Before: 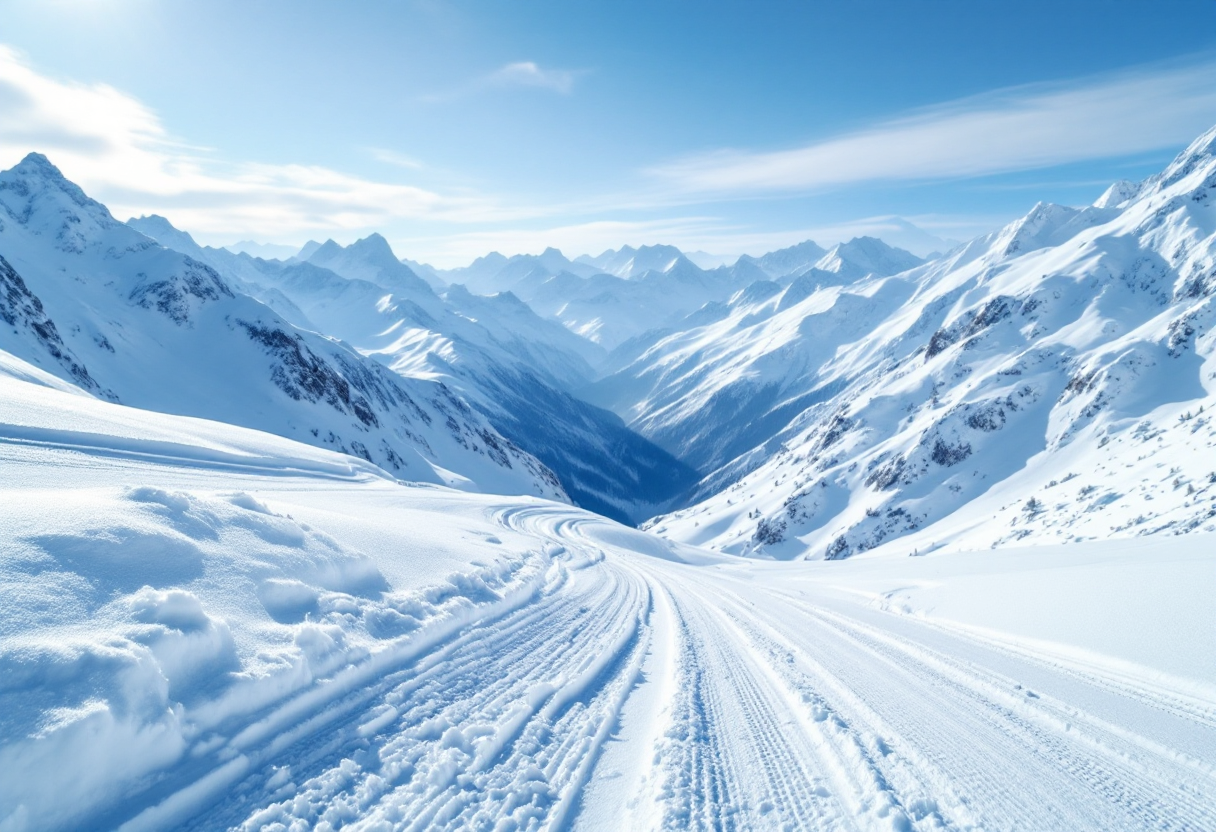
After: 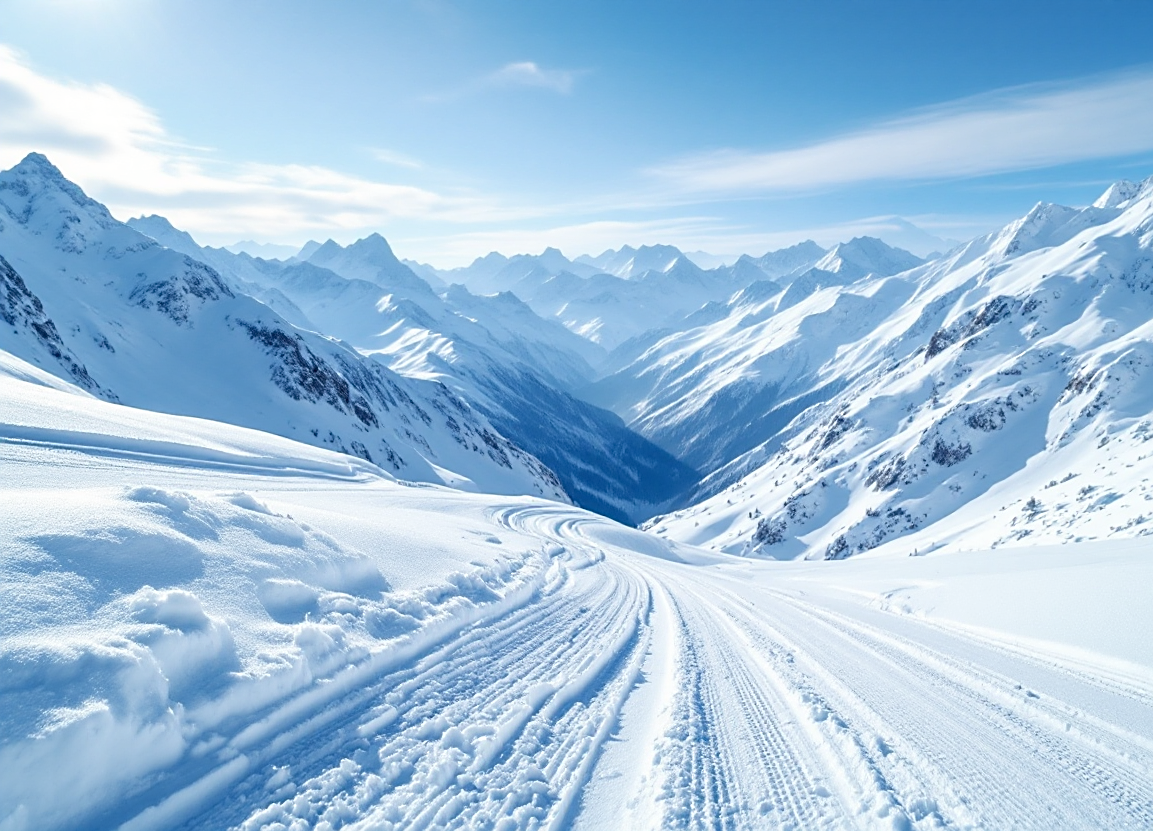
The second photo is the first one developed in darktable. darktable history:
sharpen: on, module defaults
crop and rotate: left 0%, right 5.14%
levels: levels [0, 0.498, 1]
